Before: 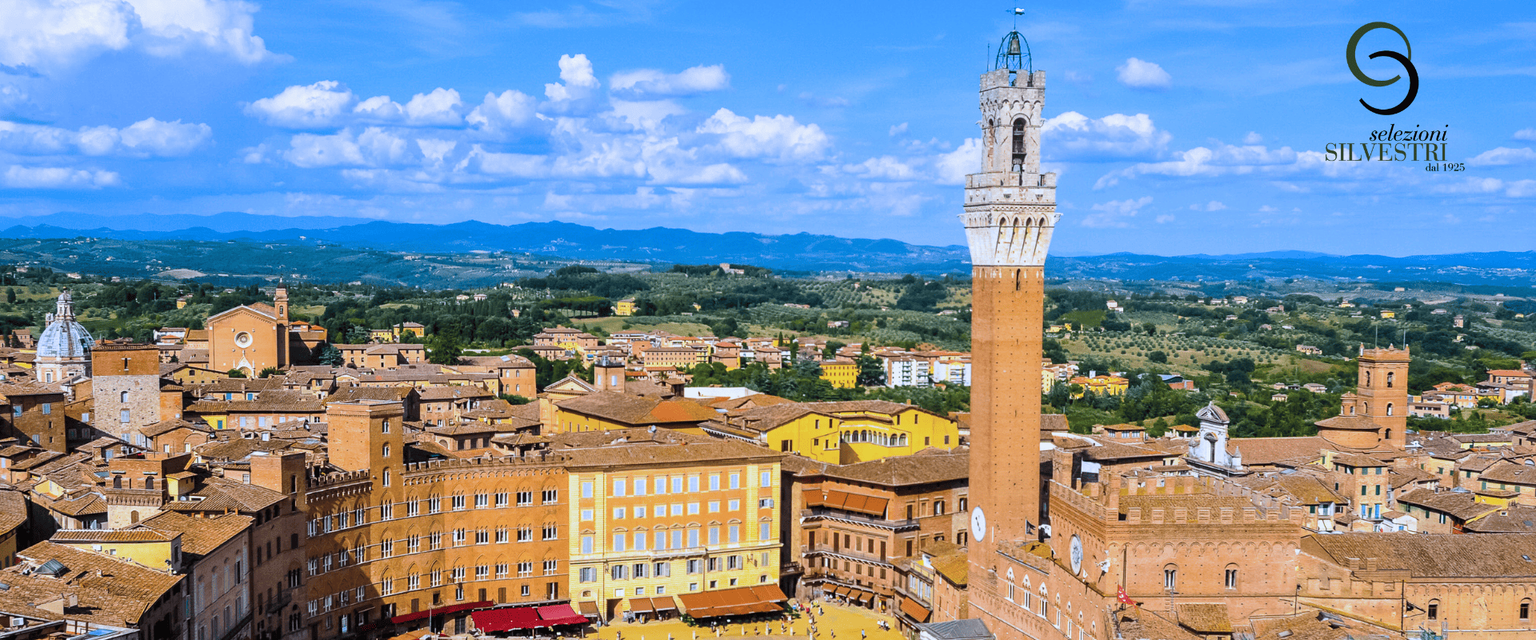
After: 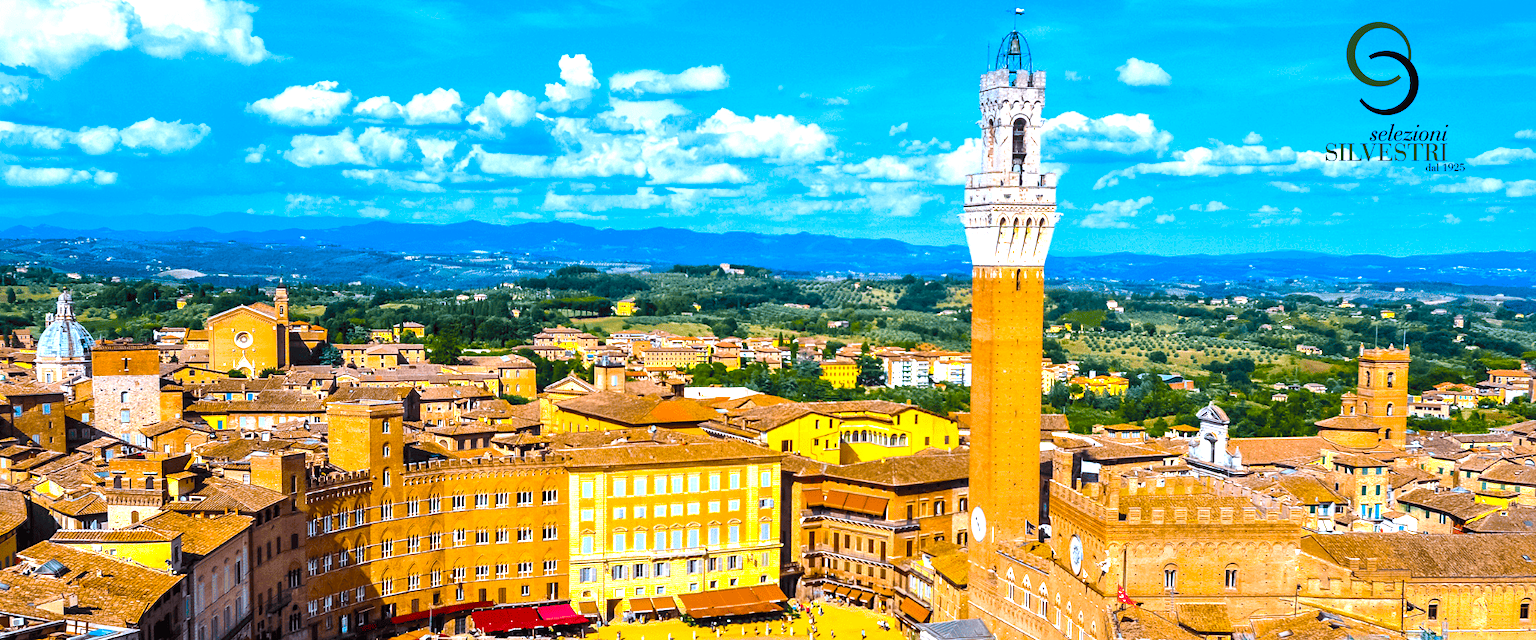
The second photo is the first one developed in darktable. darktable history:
local contrast: mode bilateral grid, contrast 20, coarseness 50, detail 120%, midtone range 0.2
color balance rgb: linear chroma grading › global chroma 20%, perceptual saturation grading › global saturation 25%, perceptual brilliance grading › global brilliance 20%, global vibrance 20%
